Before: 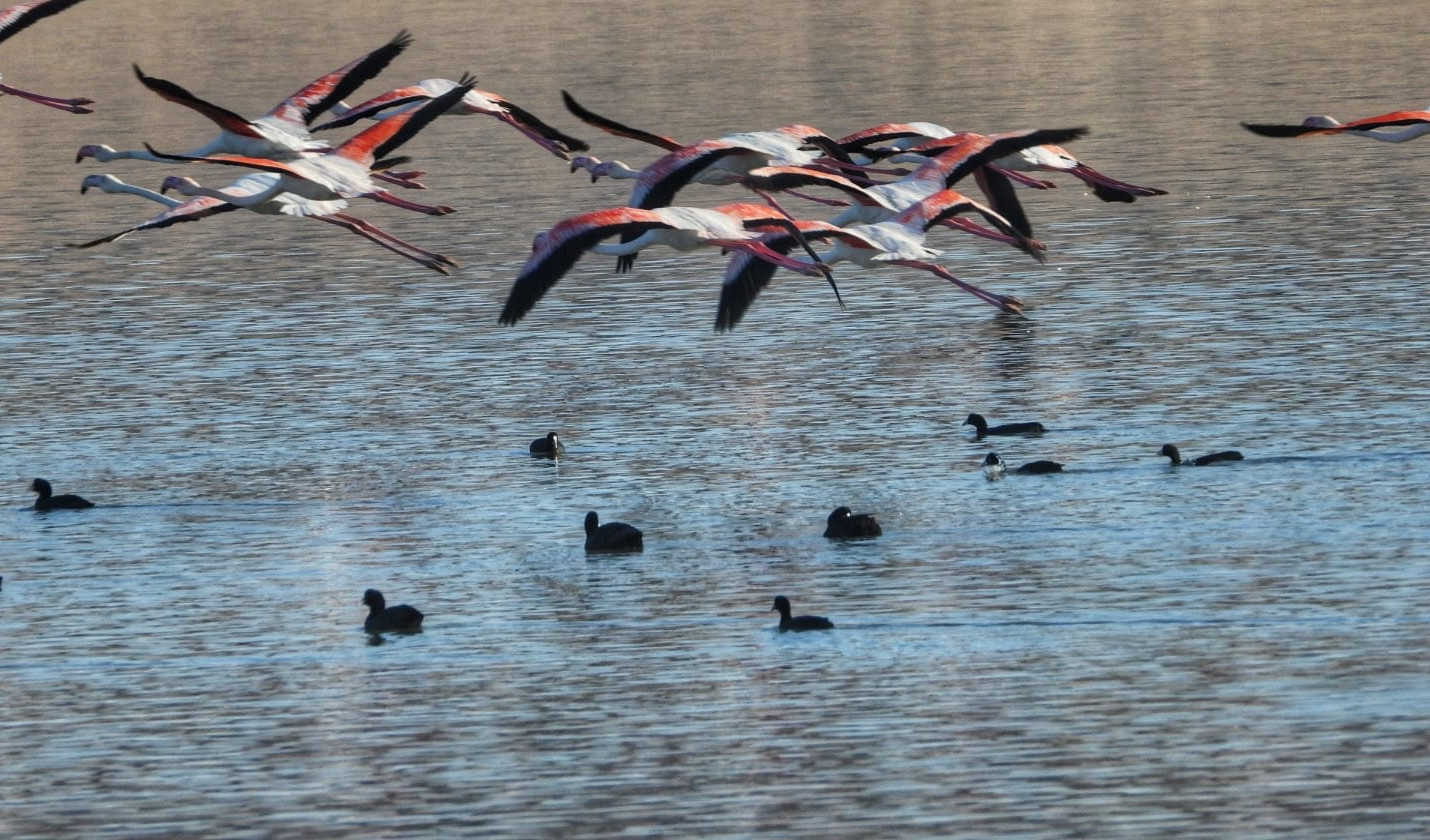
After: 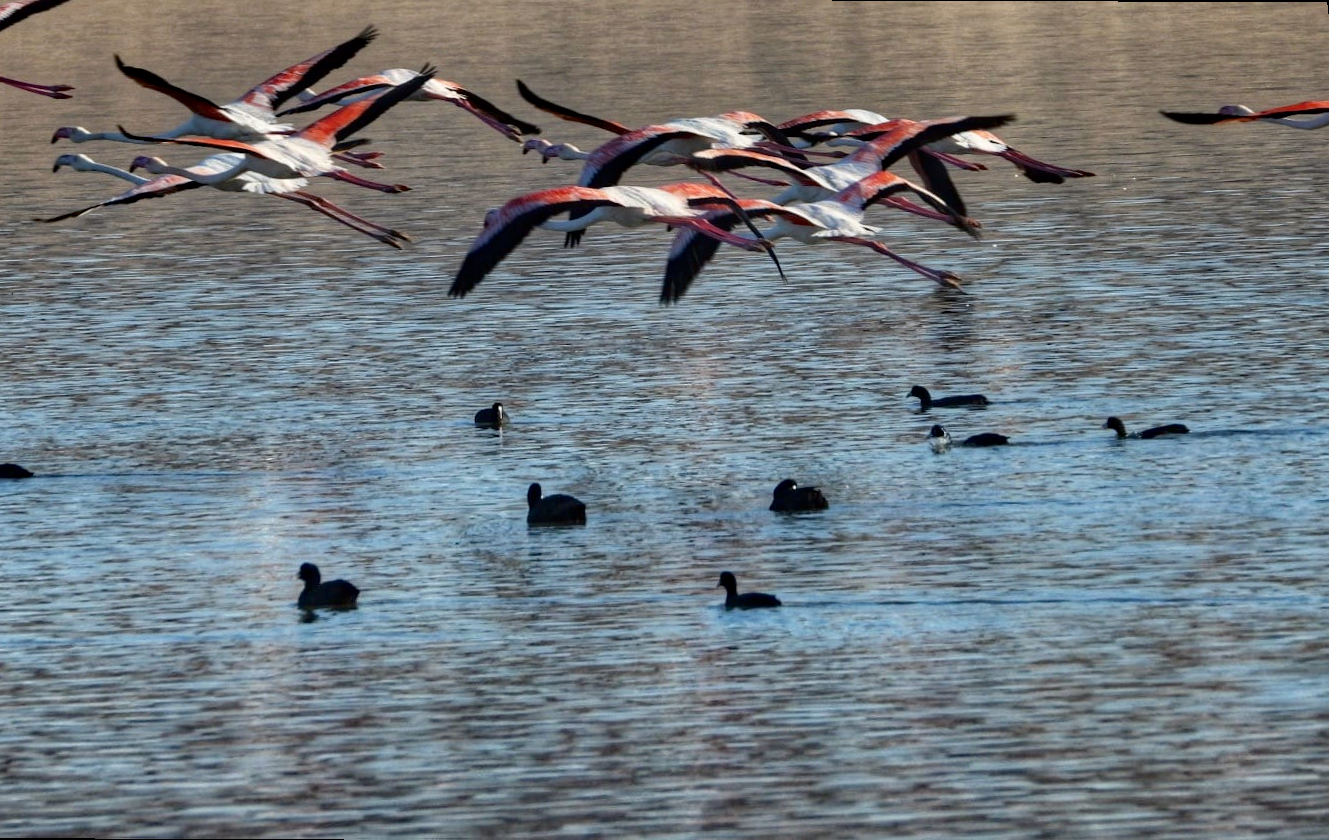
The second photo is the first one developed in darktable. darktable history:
haze removal: compatibility mode true, adaptive false
shadows and highlights: shadows -62.32, white point adjustment -5.22, highlights 61.59
rotate and perspective: rotation 0.215°, lens shift (vertical) -0.139, crop left 0.069, crop right 0.939, crop top 0.002, crop bottom 0.996
